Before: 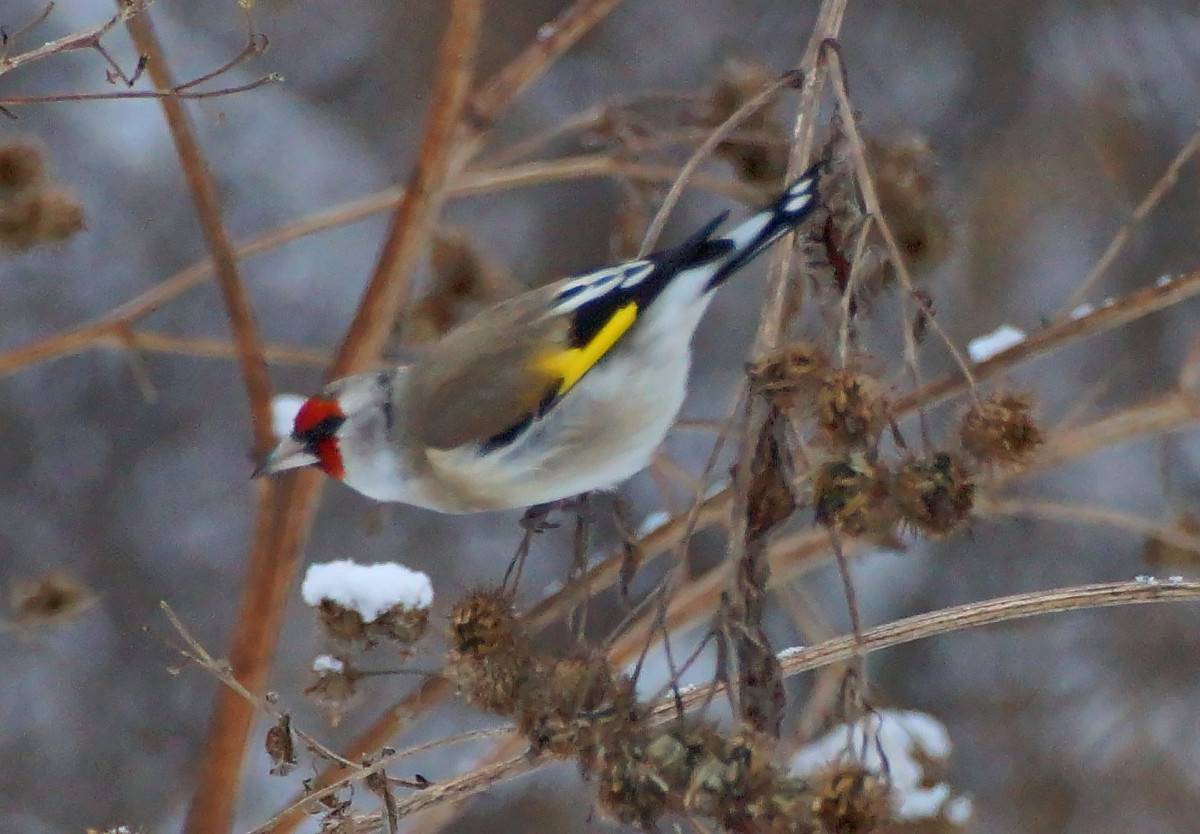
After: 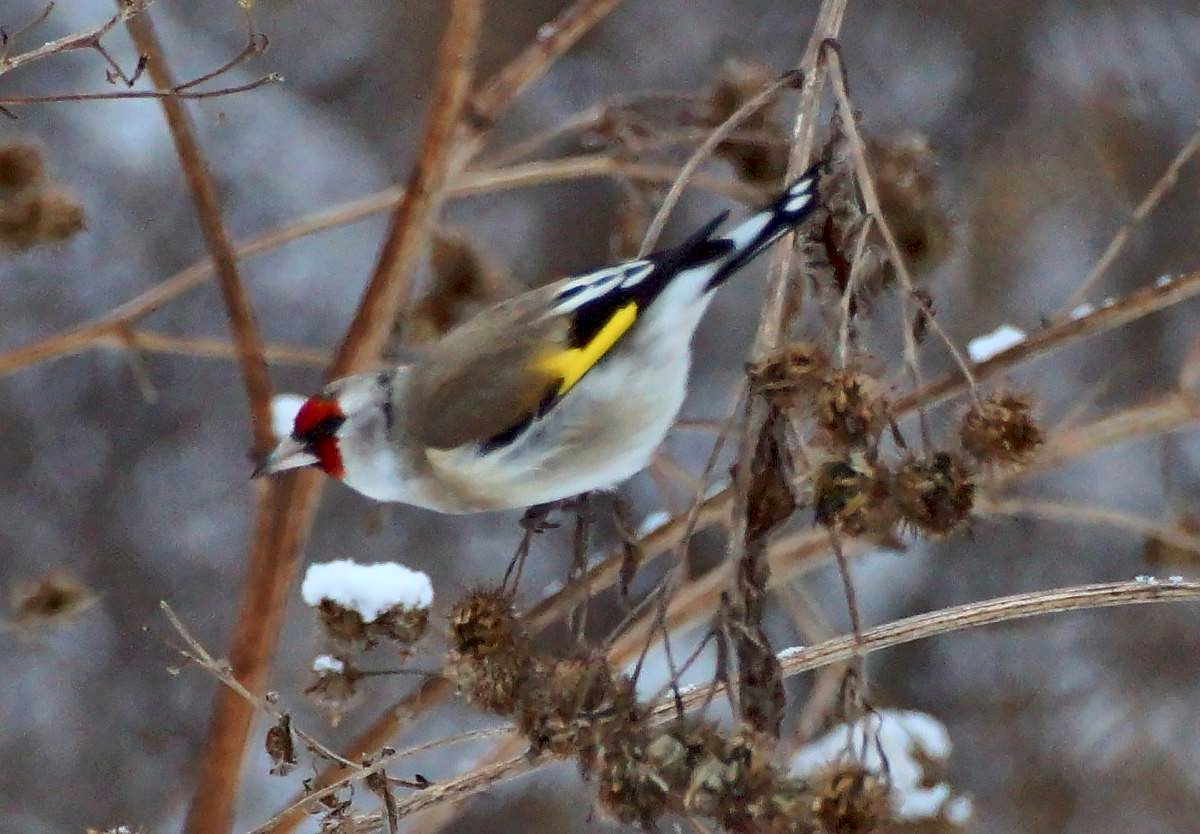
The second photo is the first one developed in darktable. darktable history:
local contrast: mode bilateral grid, contrast 25, coarseness 60, detail 151%, midtone range 0.2
color correction: highlights a* -2.73, highlights b* -2.09, shadows a* 2.41, shadows b* 2.73
